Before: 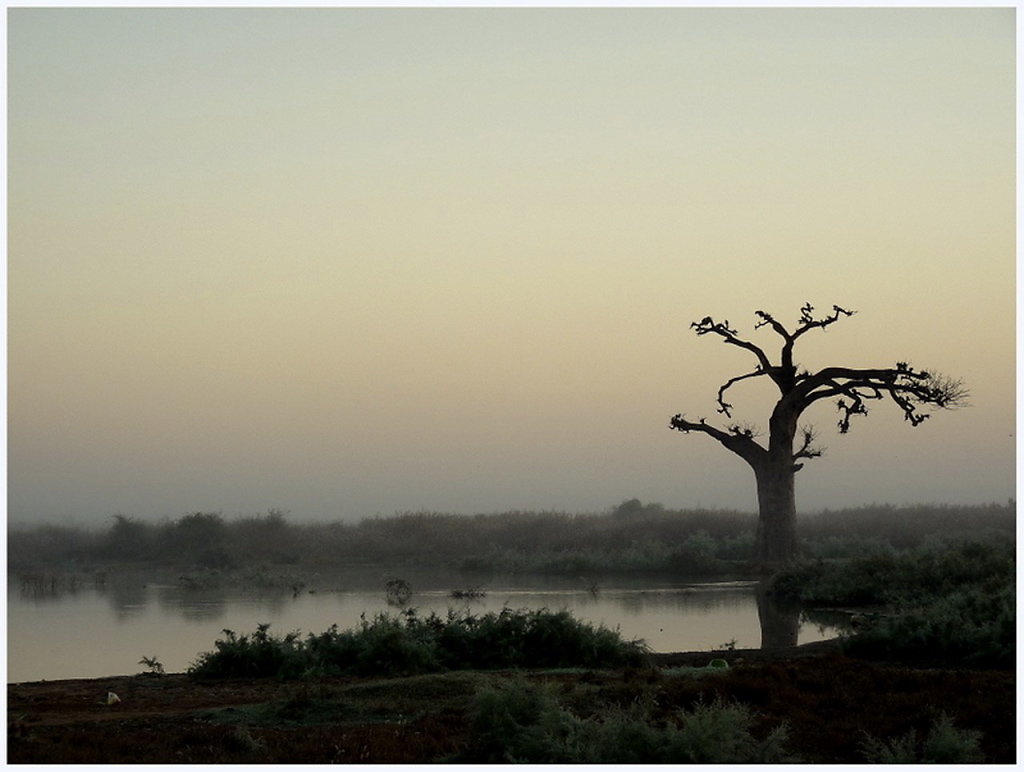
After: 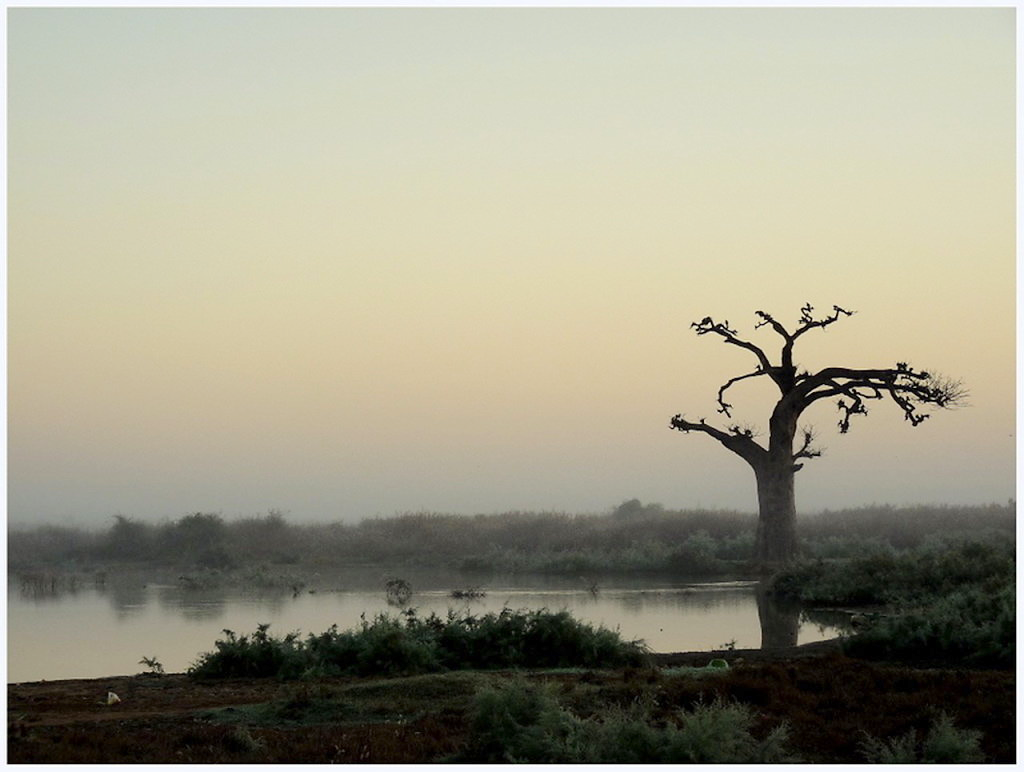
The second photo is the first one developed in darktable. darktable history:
base curve: curves: ch0 [(0, 0) (0.158, 0.273) (0.879, 0.895) (1, 1)]
